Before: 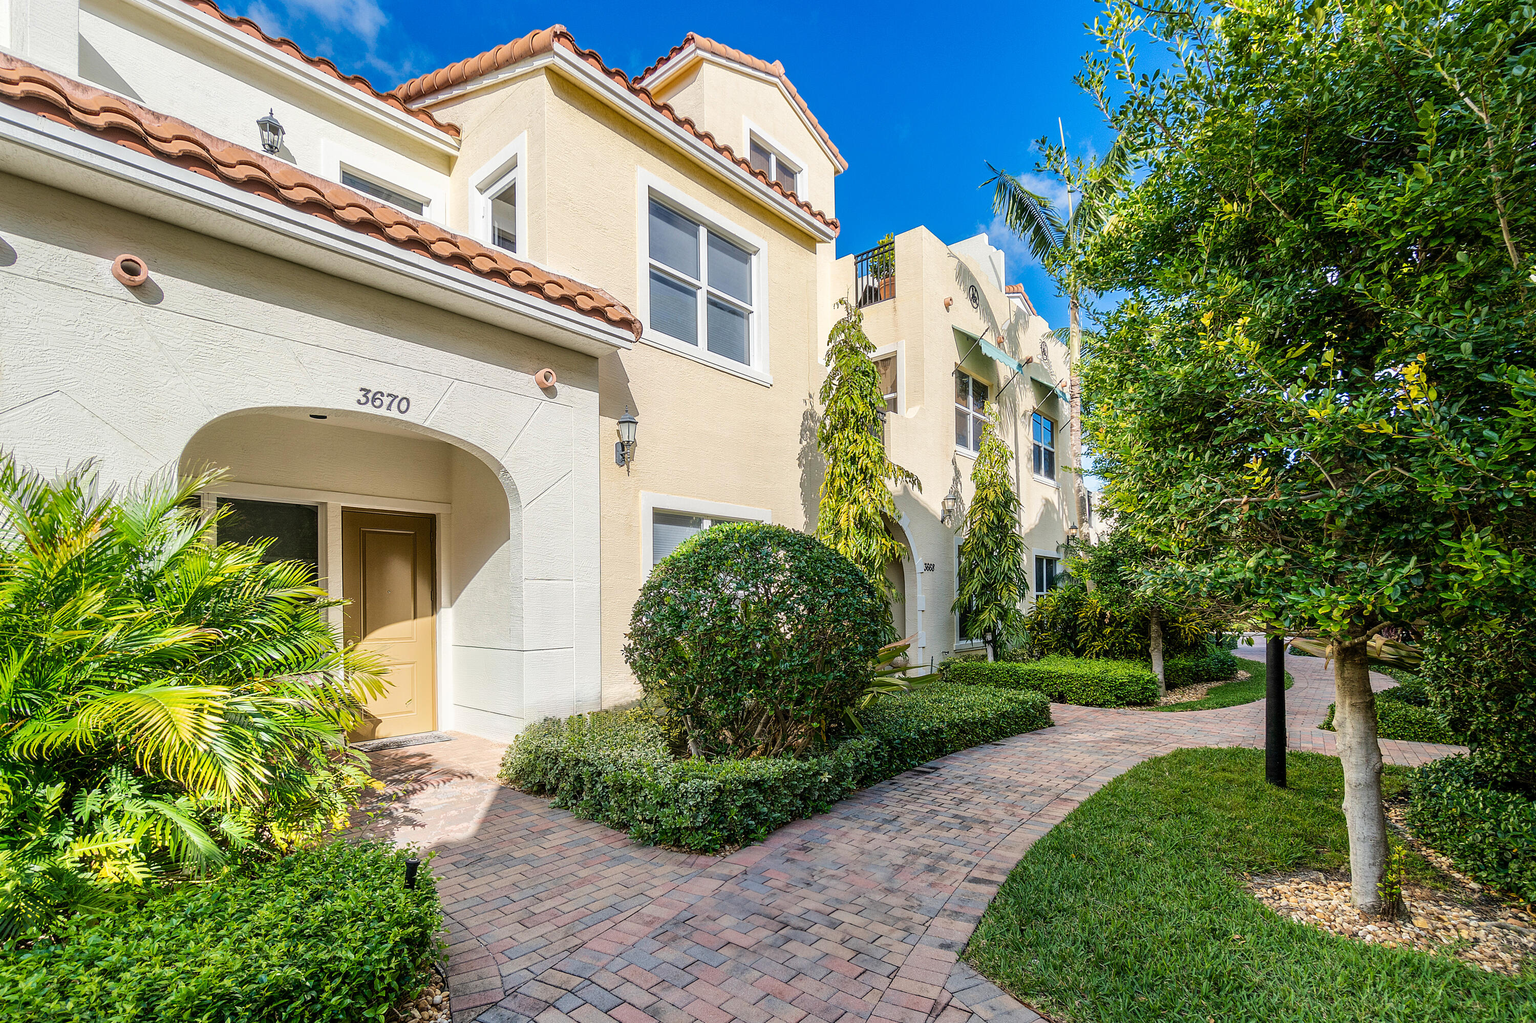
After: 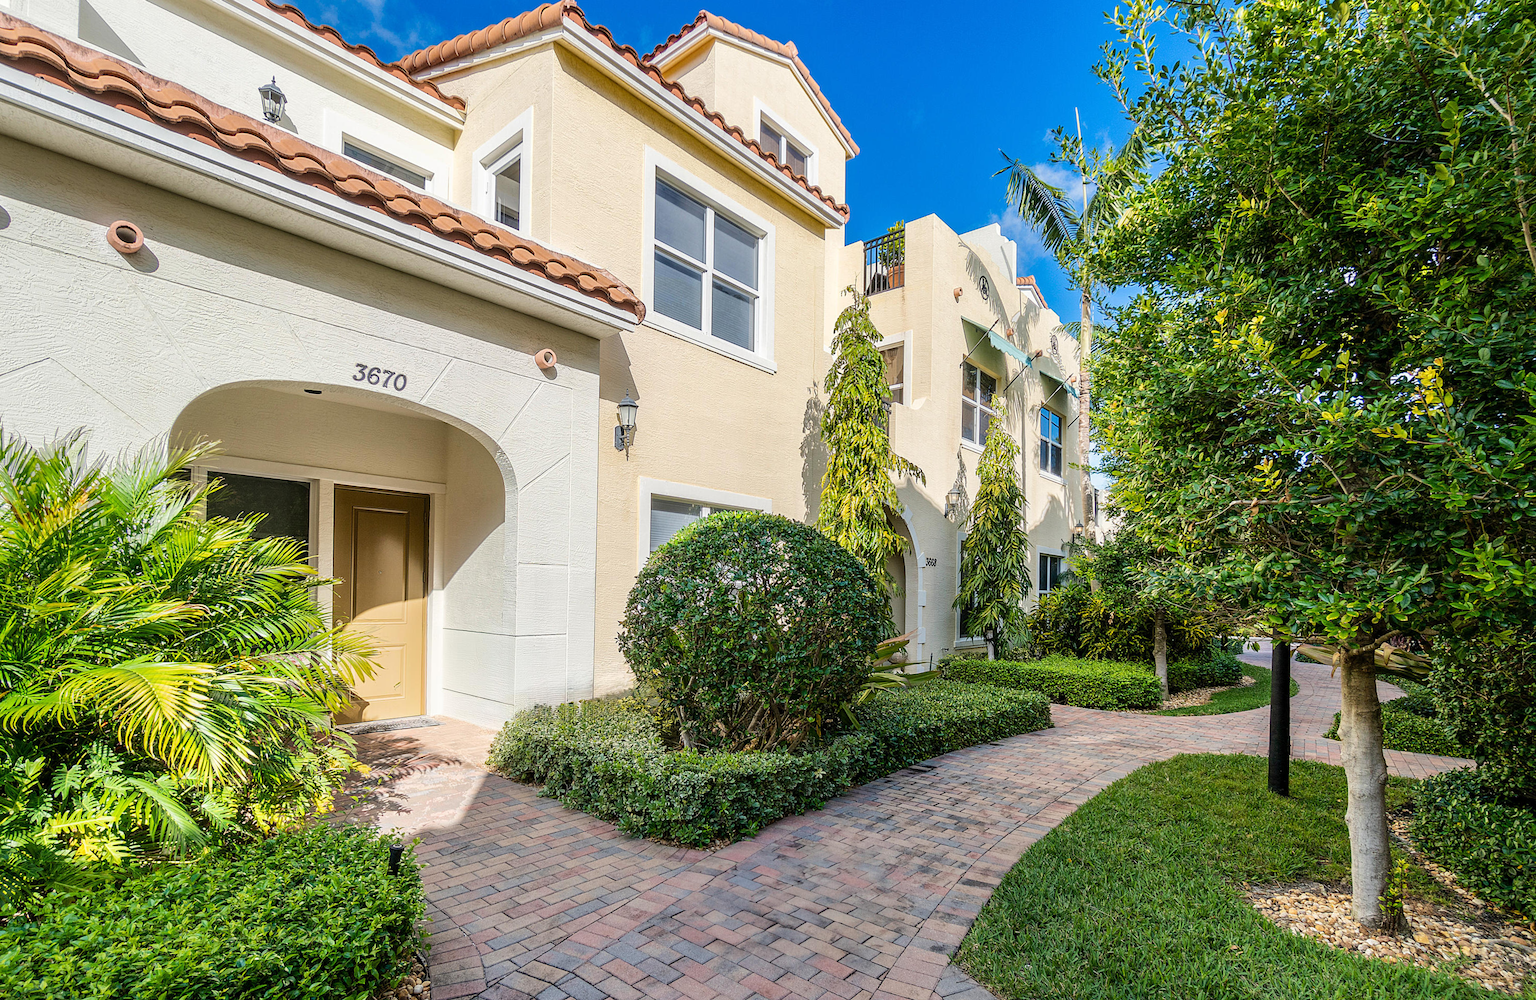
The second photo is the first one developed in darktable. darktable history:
rotate and perspective: rotation 1.57°, crop left 0.018, crop right 0.982, crop top 0.039, crop bottom 0.961
